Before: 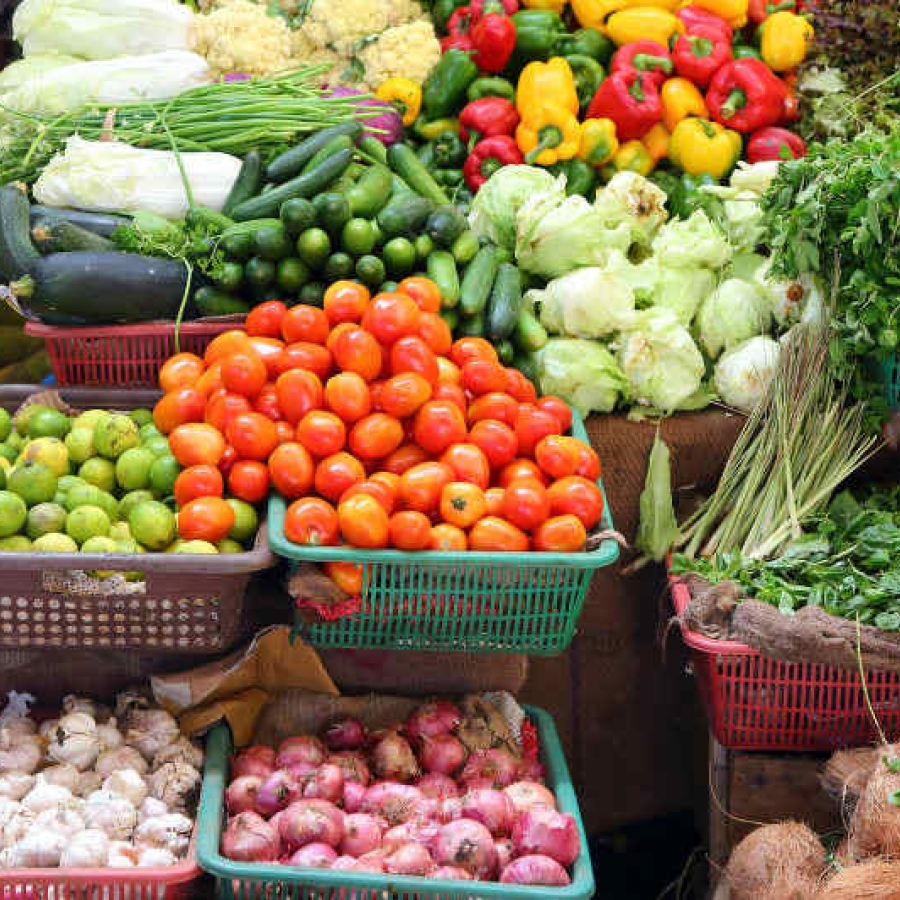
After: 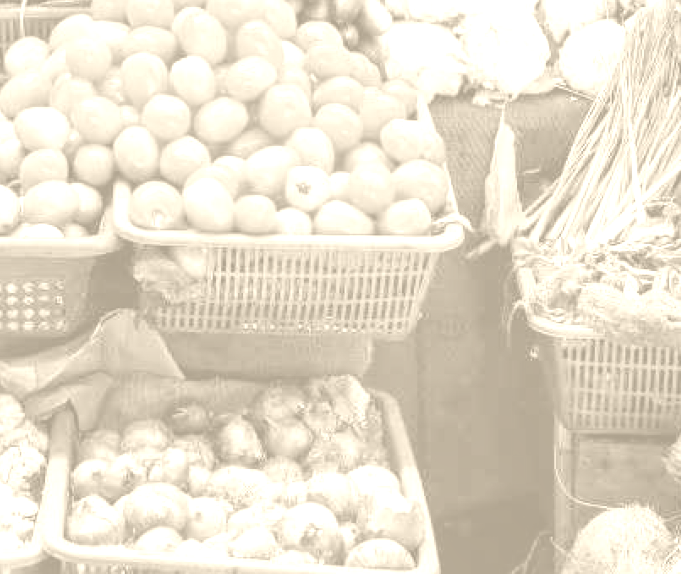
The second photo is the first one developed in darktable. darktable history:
colorize: hue 36°, saturation 71%, lightness 80.79%
local contrast: on, module defaults
tone equalizer: on, module defaults
shadows and highlights: shadows 29.61, highlights -30.47, low approximation 0.01, soften with gaussian
crop and rotate: left 17.299%, top 35.115%, right 7.015%, bottom 1.024%
